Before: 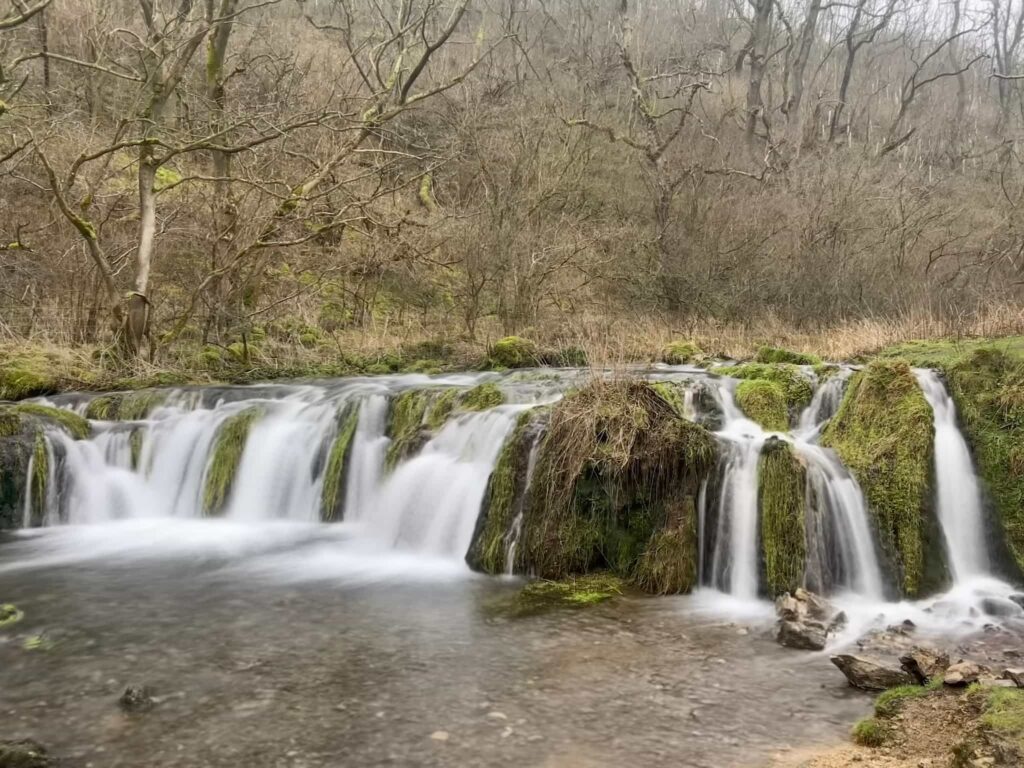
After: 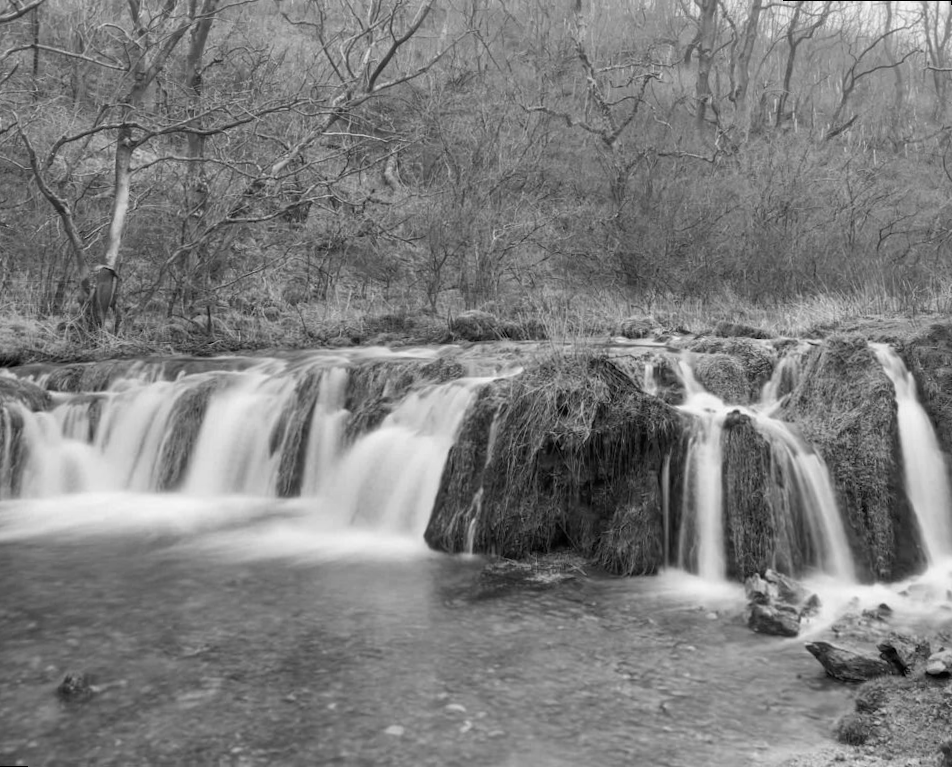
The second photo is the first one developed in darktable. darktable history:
monochrome: a 32, b 64, size 2.3
base curve: curves: ch0 [(0, 0) (0.472, 0.455) (1, 1)], preserve colors none
color contrast: green-magenta contrast 0.8, blue-yellow contrast 1.1, unbound 0
rotate and perspective: rotation 0.215°, lens shift (vertical) -0.139, crop left 0.069, crop right 0.939, crop top 0.002, crop bottom 0.996
